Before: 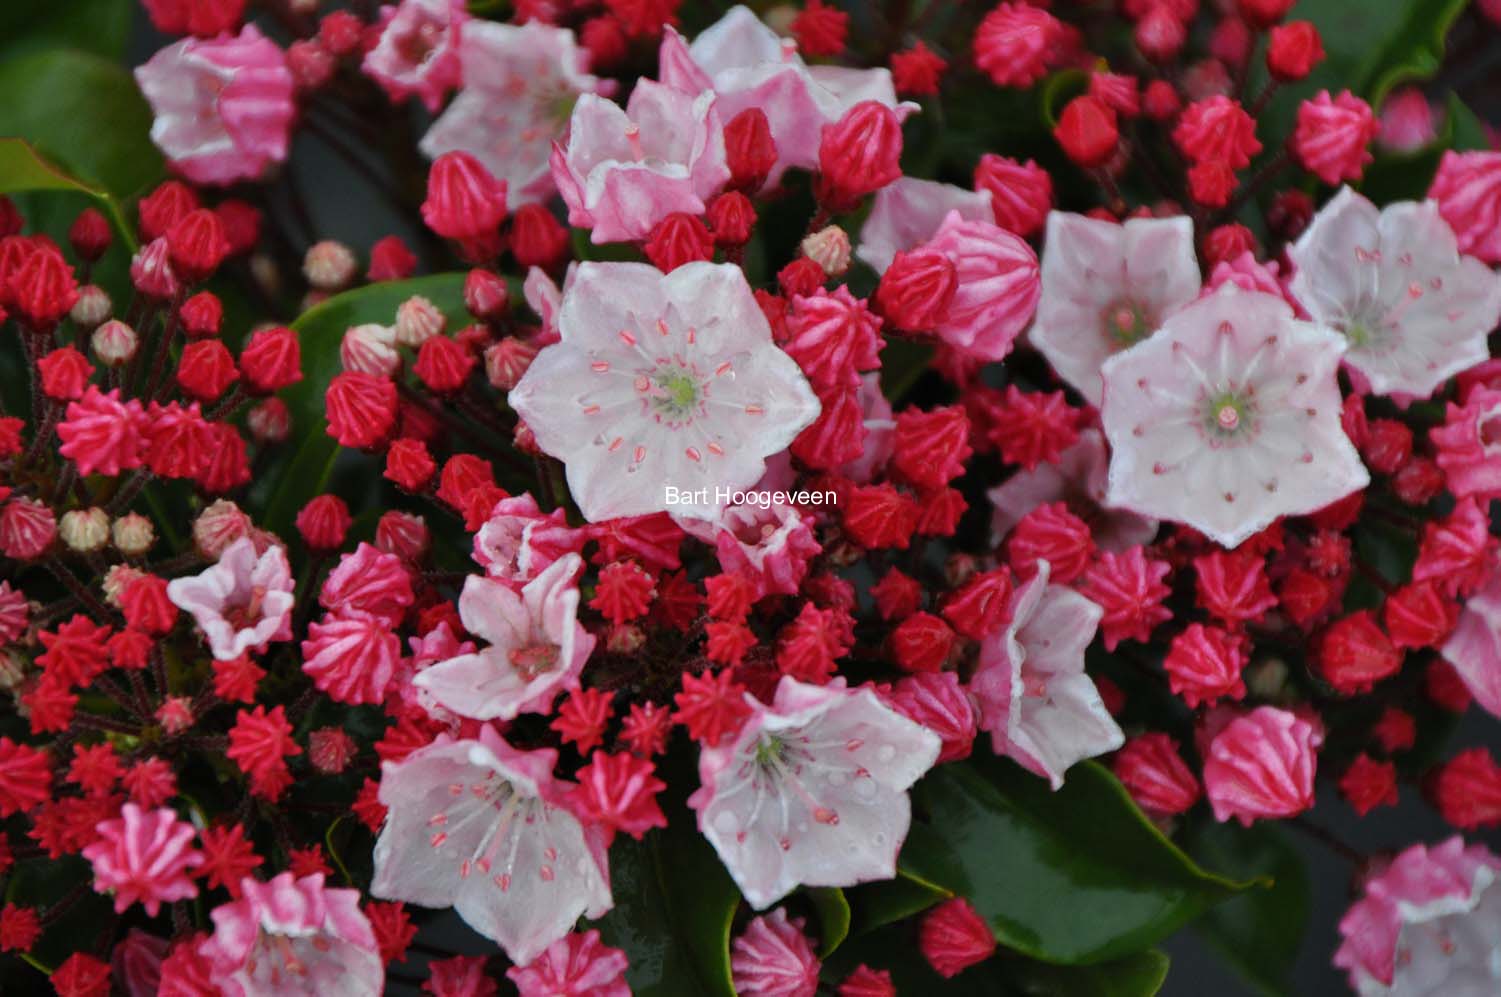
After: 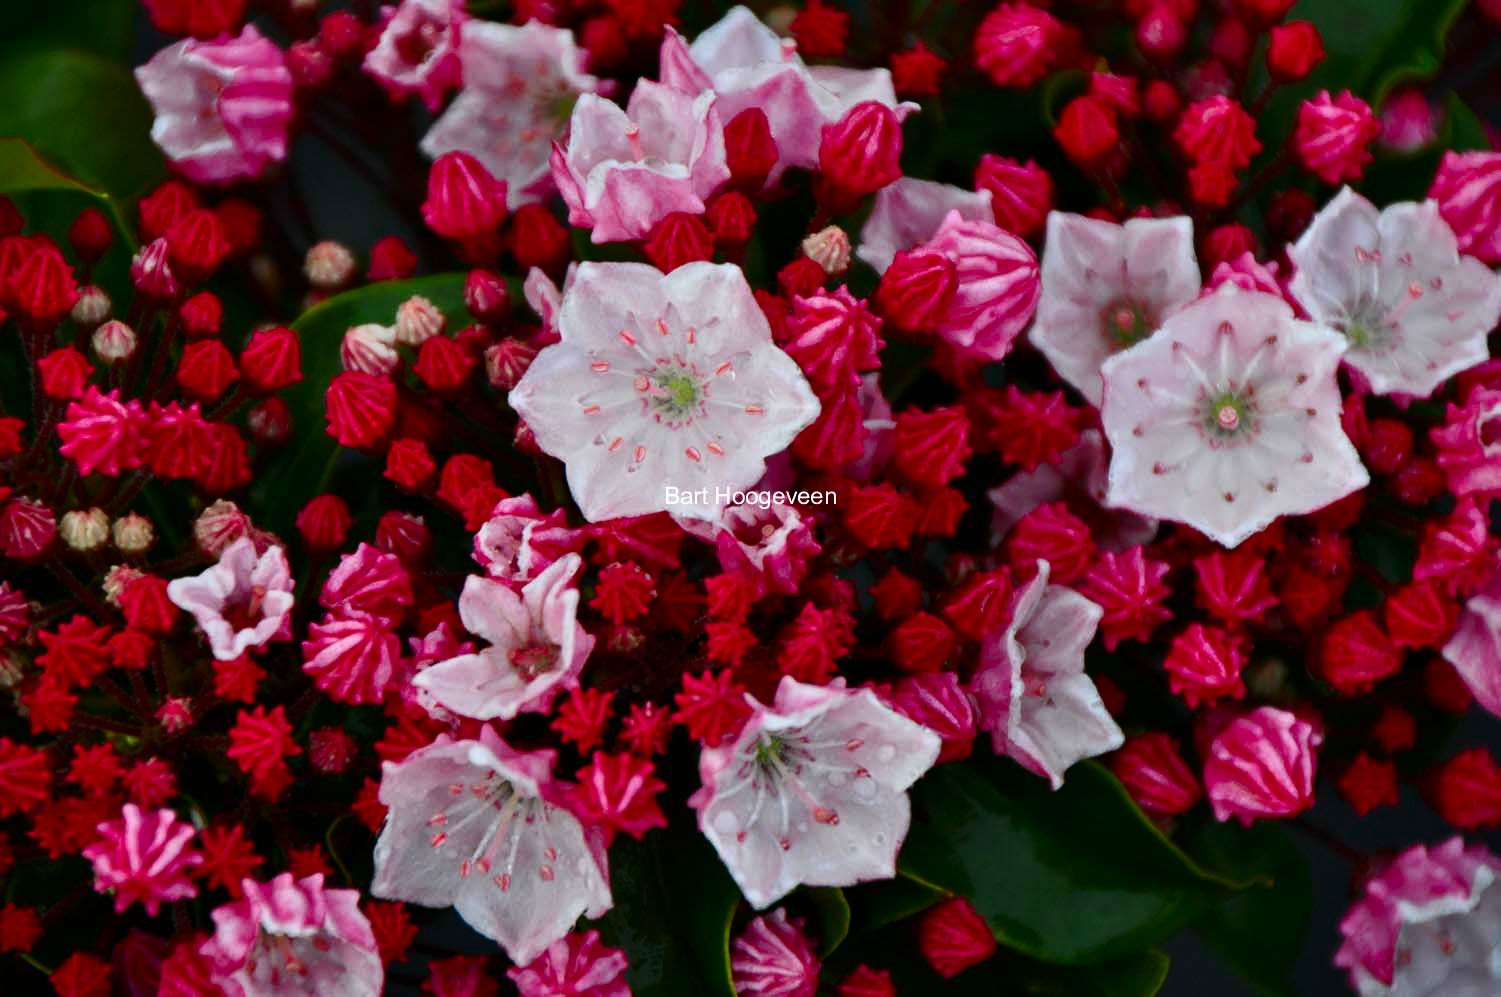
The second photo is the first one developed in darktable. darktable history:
contrast brightness saturation: contrast 0.215, brightness -0.109, saturation 0.209
